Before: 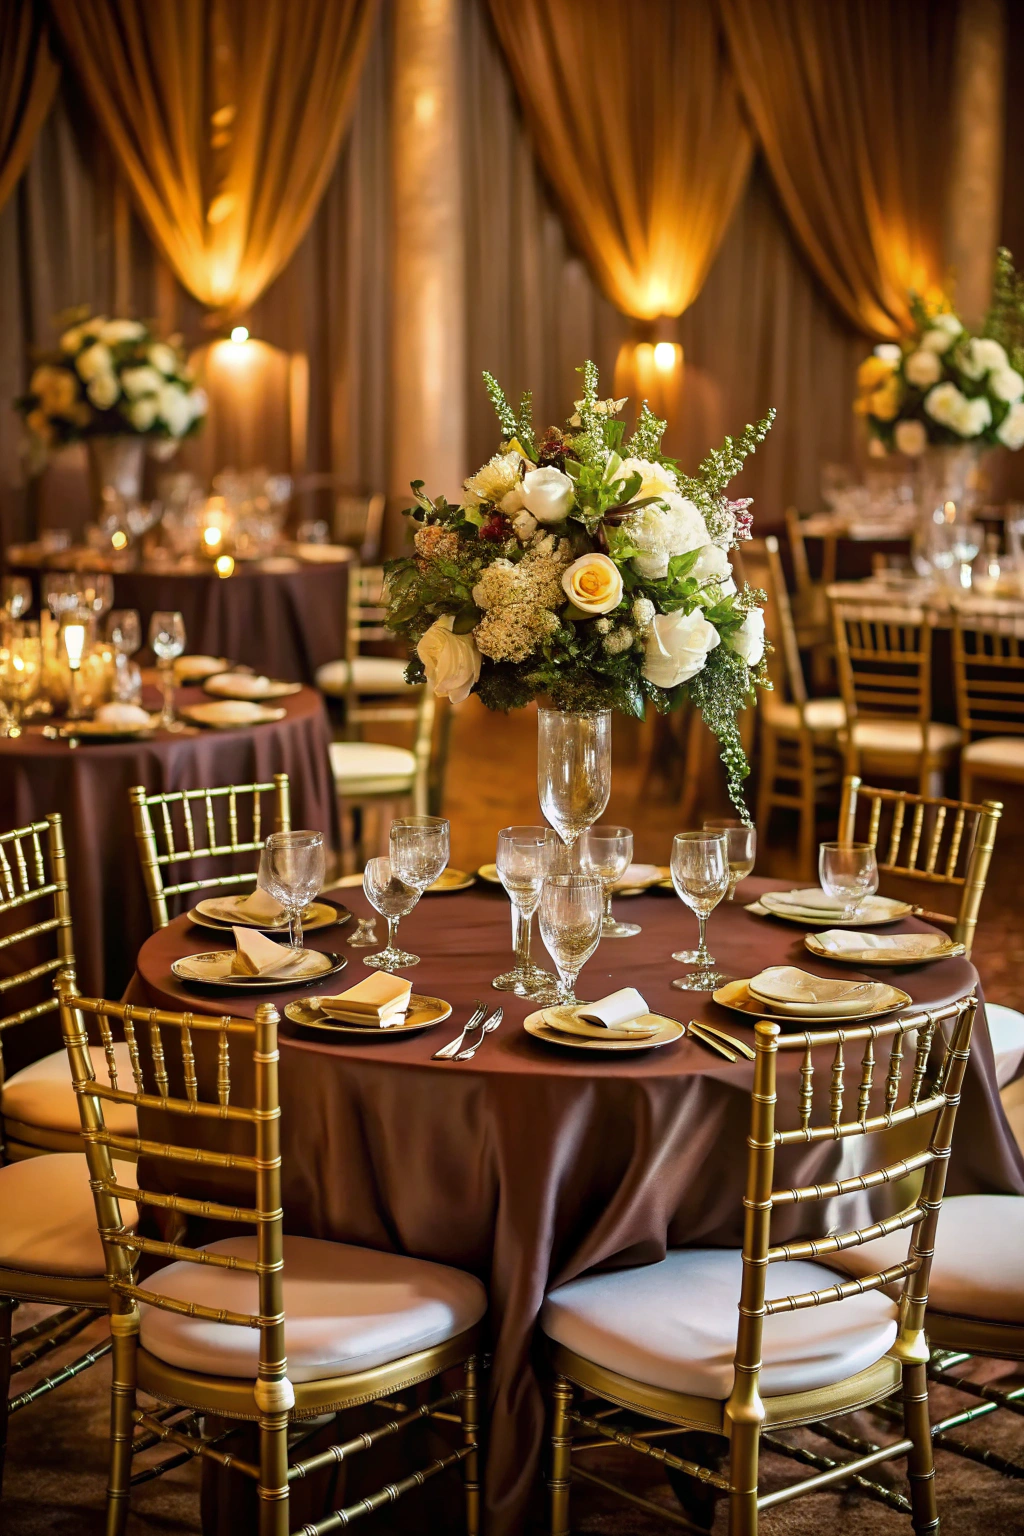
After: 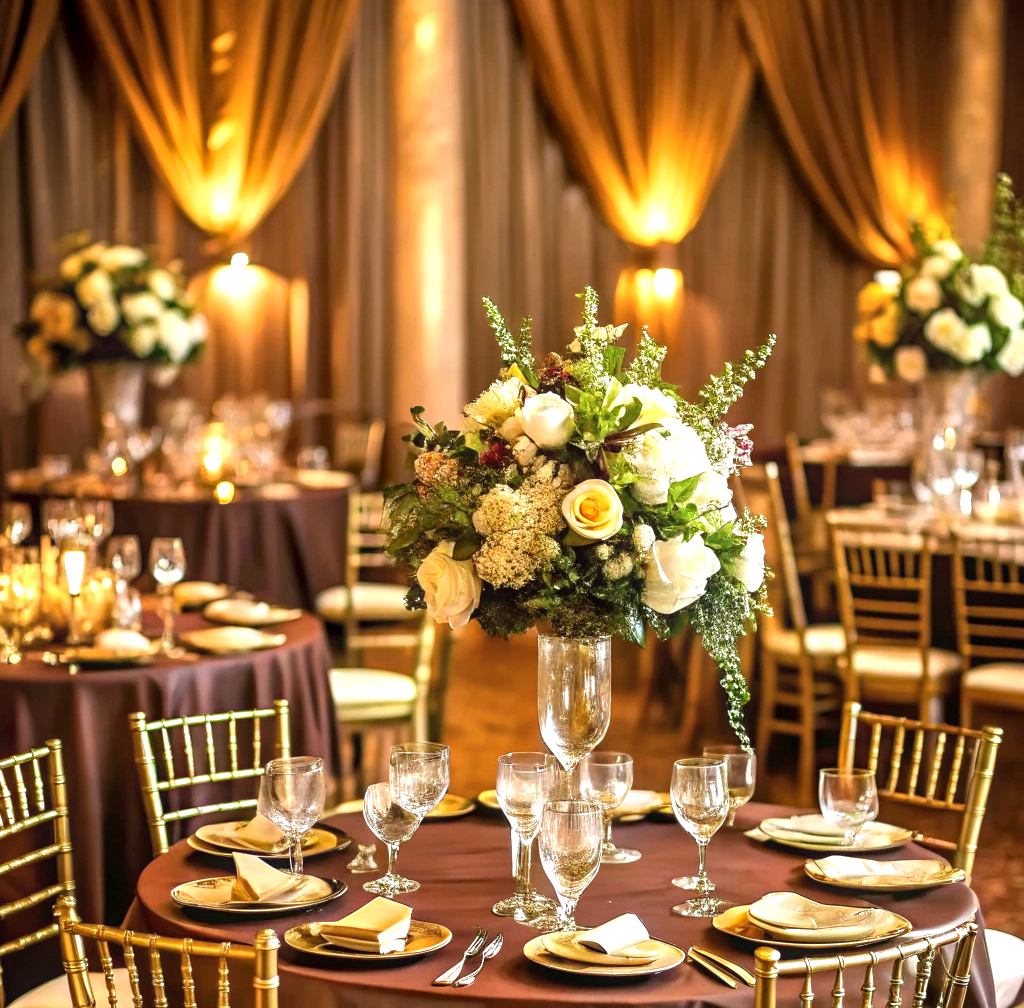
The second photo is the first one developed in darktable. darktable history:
exposure: black level correction 0, exposure 0.7 EV, compensate exposure bias true, compensate highlight preservation false
local contrast: on, module defaults
crop and rotate: top 4.848%, bottom 29.503%
